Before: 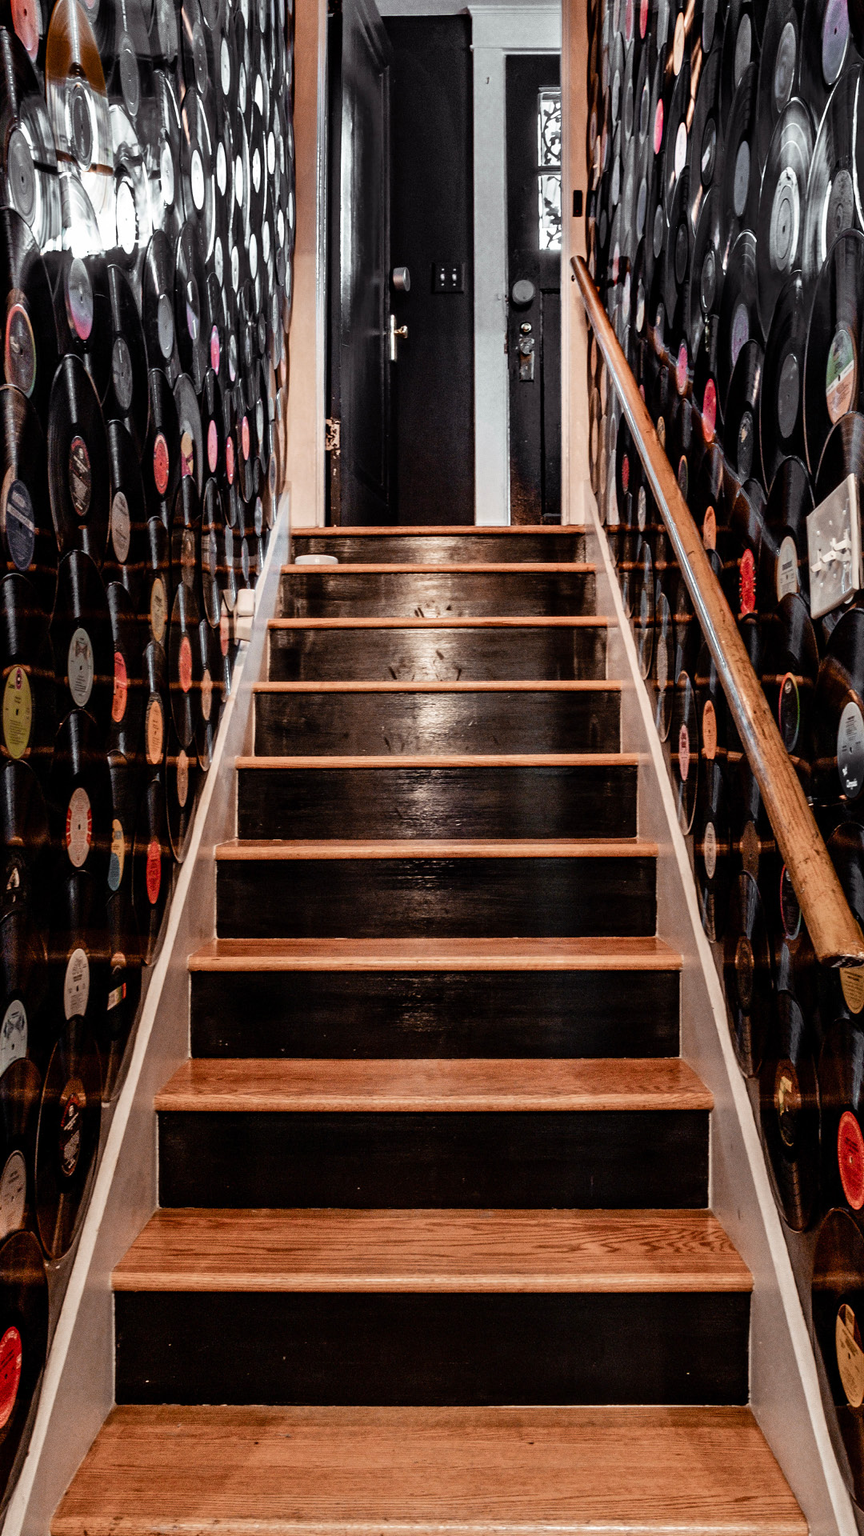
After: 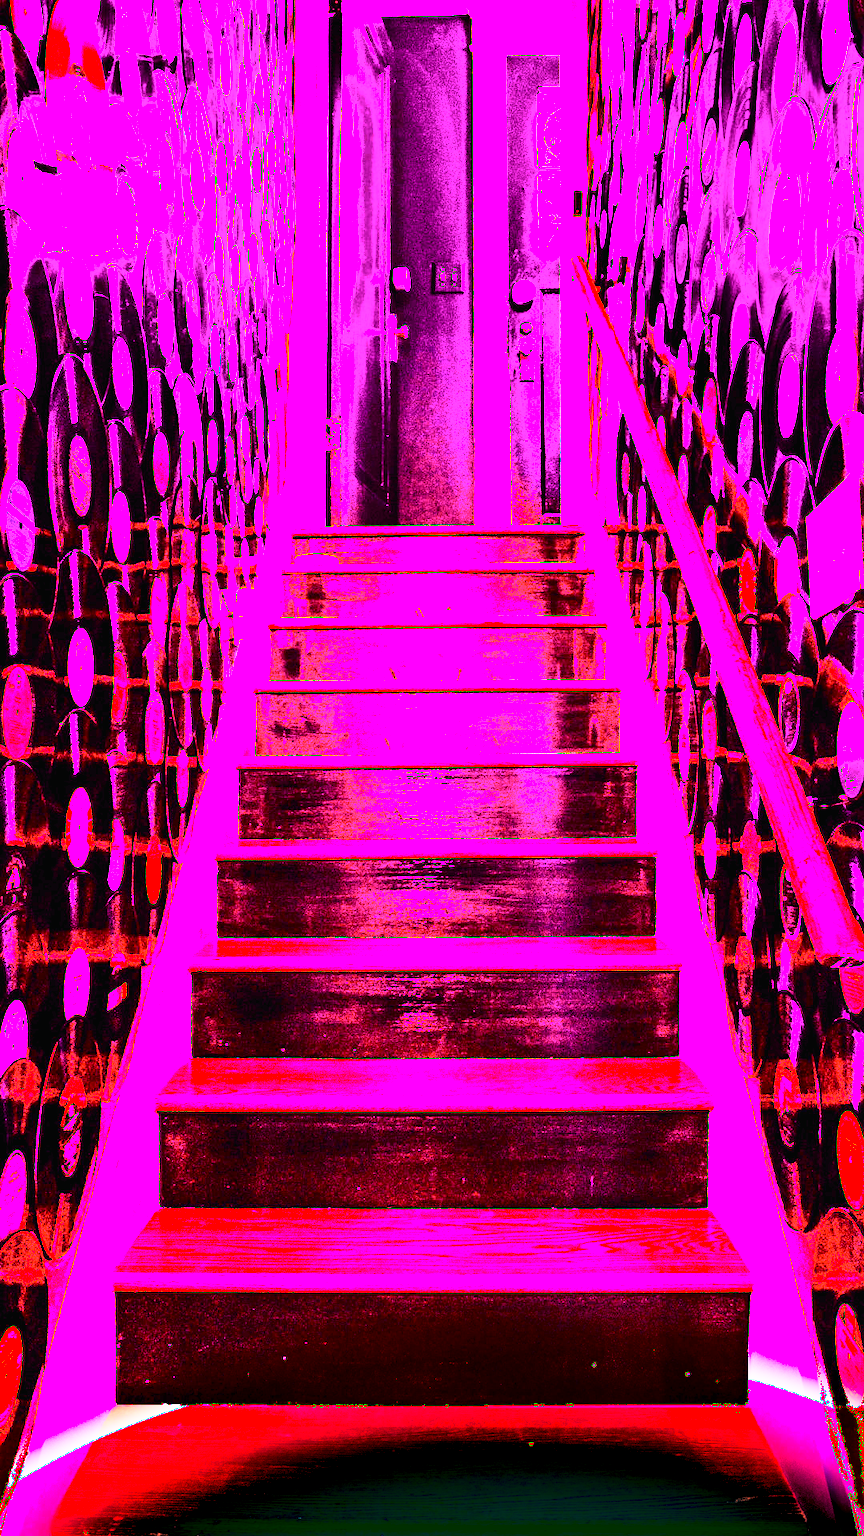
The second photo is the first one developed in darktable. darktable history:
white balance: red 8, blue 8
shadows and highlights: radius 331.84, shadows 53.55, highlights -100, compress 94.63%, highlights color adjustment 73.23%, soften with gaussian
tone curve: curves: ch0 [(0, 0.014) (0.17, 0.099) (0.398, 0.423) (0.728, 0.808) (0.877, 0.91) (0.99, 0.955)]; ch1 [(0, 0) (0.377, 0.325) (0.493, 0.491) (0.505, 0.504) (0.515, 0.515) (0.554, 0.575) (0.623, 0.643) (0.701, 0.718) (1, 1)]; ch2 [(0, 0) (0.423, 0.453) (0.481, 0.485) (0.501, 0.501) (0.531, 0.527) (0.586, 0.597) (0.663, 0.706) (0.717, 0.753) (1, 0.991)], color space Lab, independent channels
